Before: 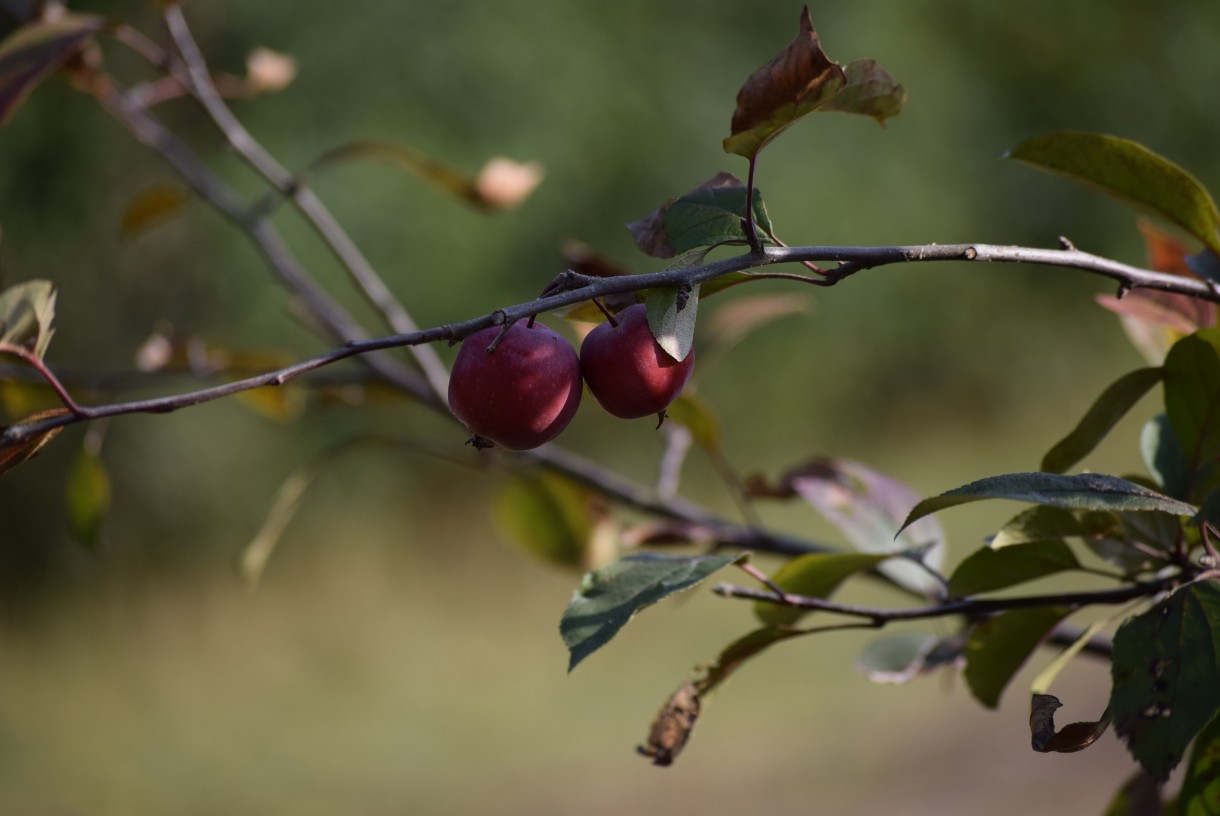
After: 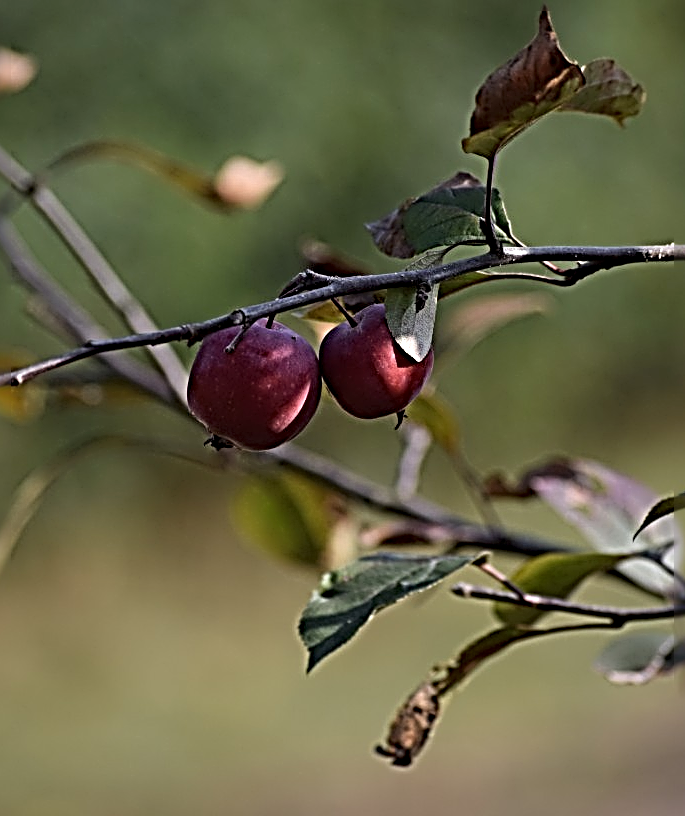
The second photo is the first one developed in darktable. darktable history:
crop: left 21.401%, right 22.373%
sharpen: radius 4.01, amount 1.998
shadows and highlights: shadows 48.22, highlights -40.78, soften with gaussian
